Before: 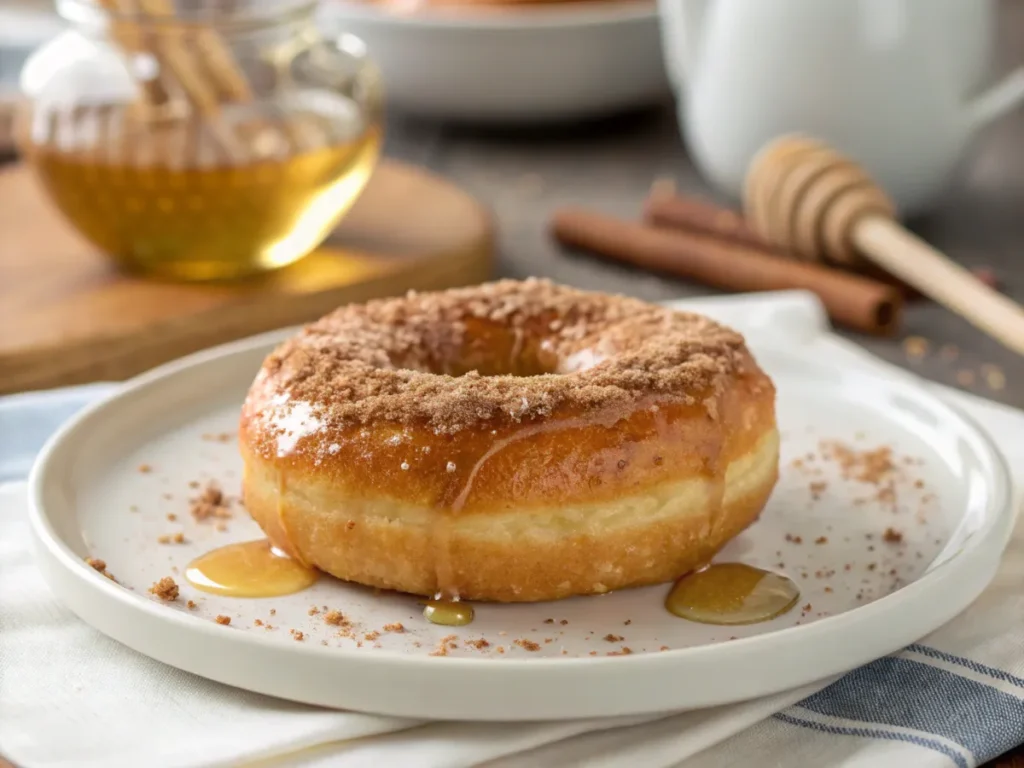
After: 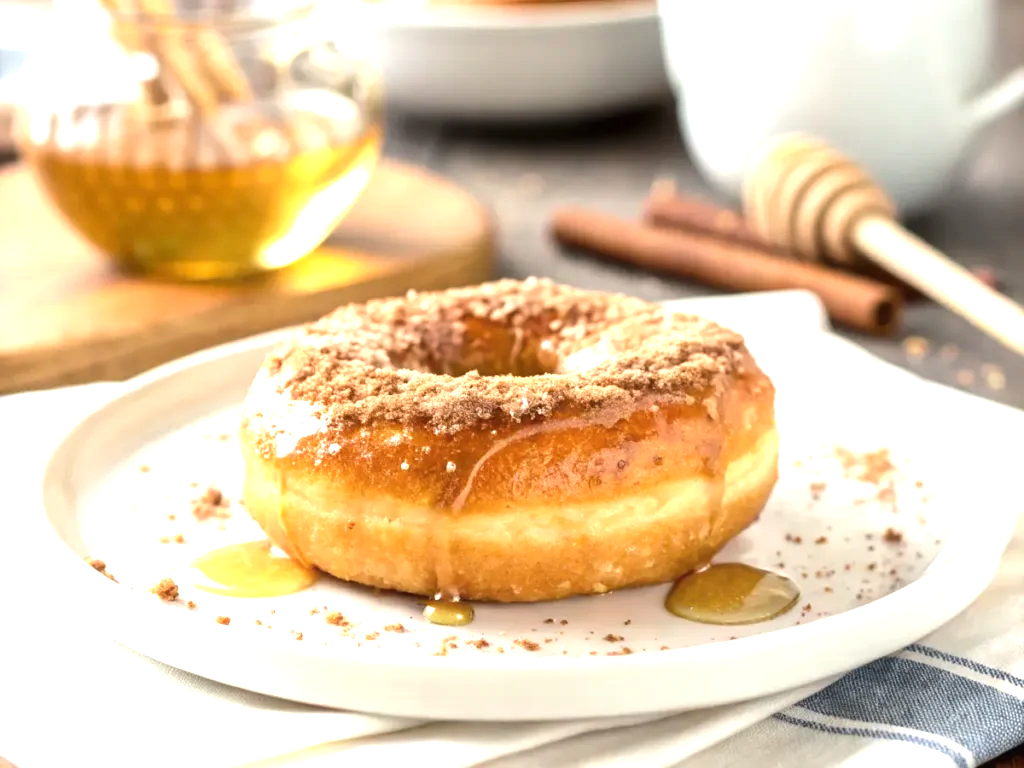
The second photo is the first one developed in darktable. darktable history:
tone equalizer: -8 EV -0.417 EV, -7 EV -0.389 EV, -6 EV -0.333 EV, -5 EV -0.222 EV, -3 EV 0.222 EV, -2 EV 0.333 EV, -1 EV 0.389 EV, +0 EV 0.417 EV, edges refinement/feathering 500, mask exposure compensation -1.57 EV, preserve details no
exposure: black level correction 0, exposure 0.9 EV, compensate highlight preservation false
